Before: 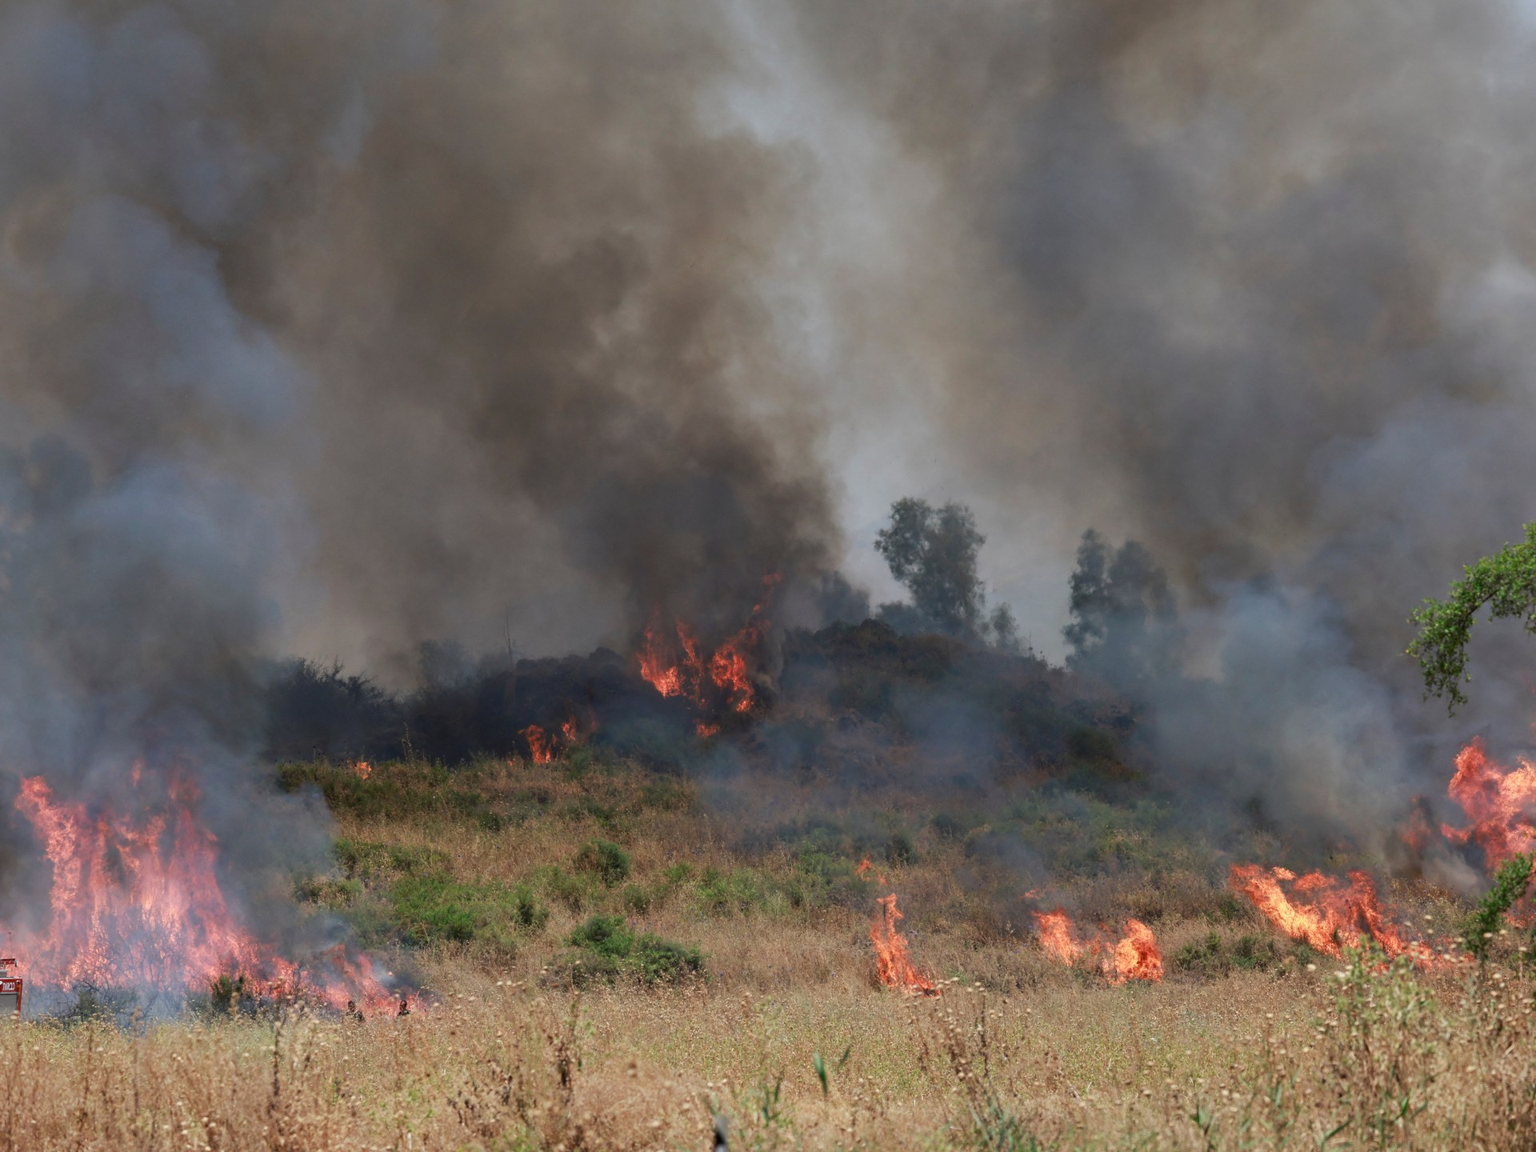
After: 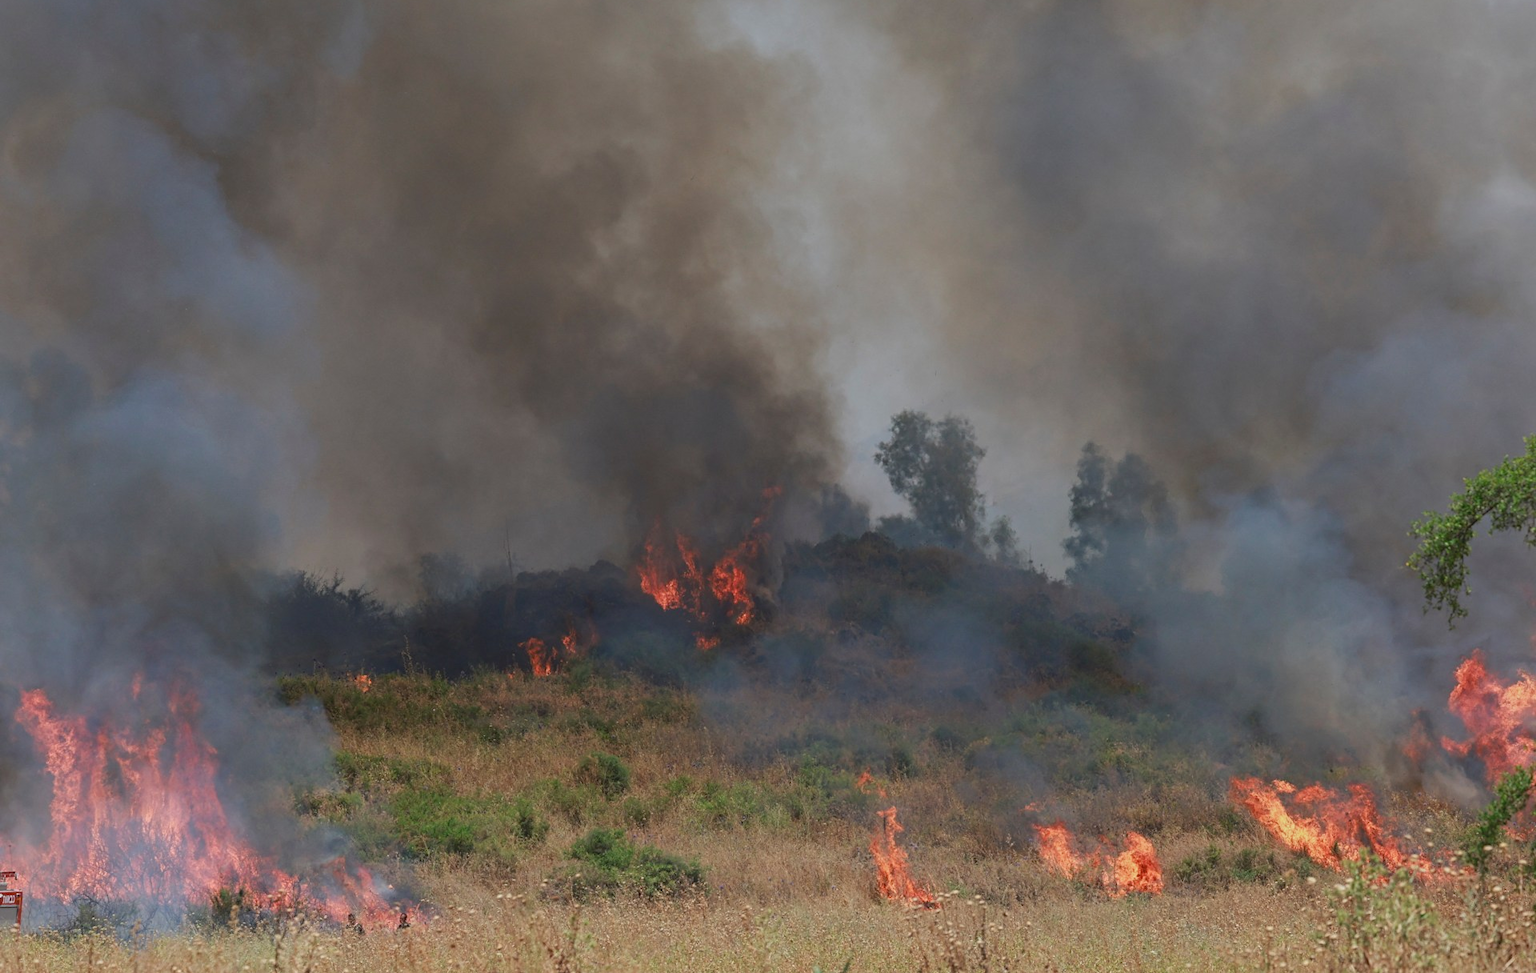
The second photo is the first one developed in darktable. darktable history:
crop: top 7.588%, bottom 7.87%
contrast equalizer: octaves 7, y [[0.439, 0.44, 0.442, 0.457, 0.493, 0.498], [0.5 ×6], [0.5 ×6], [0 ×6], [0 ×6]]
